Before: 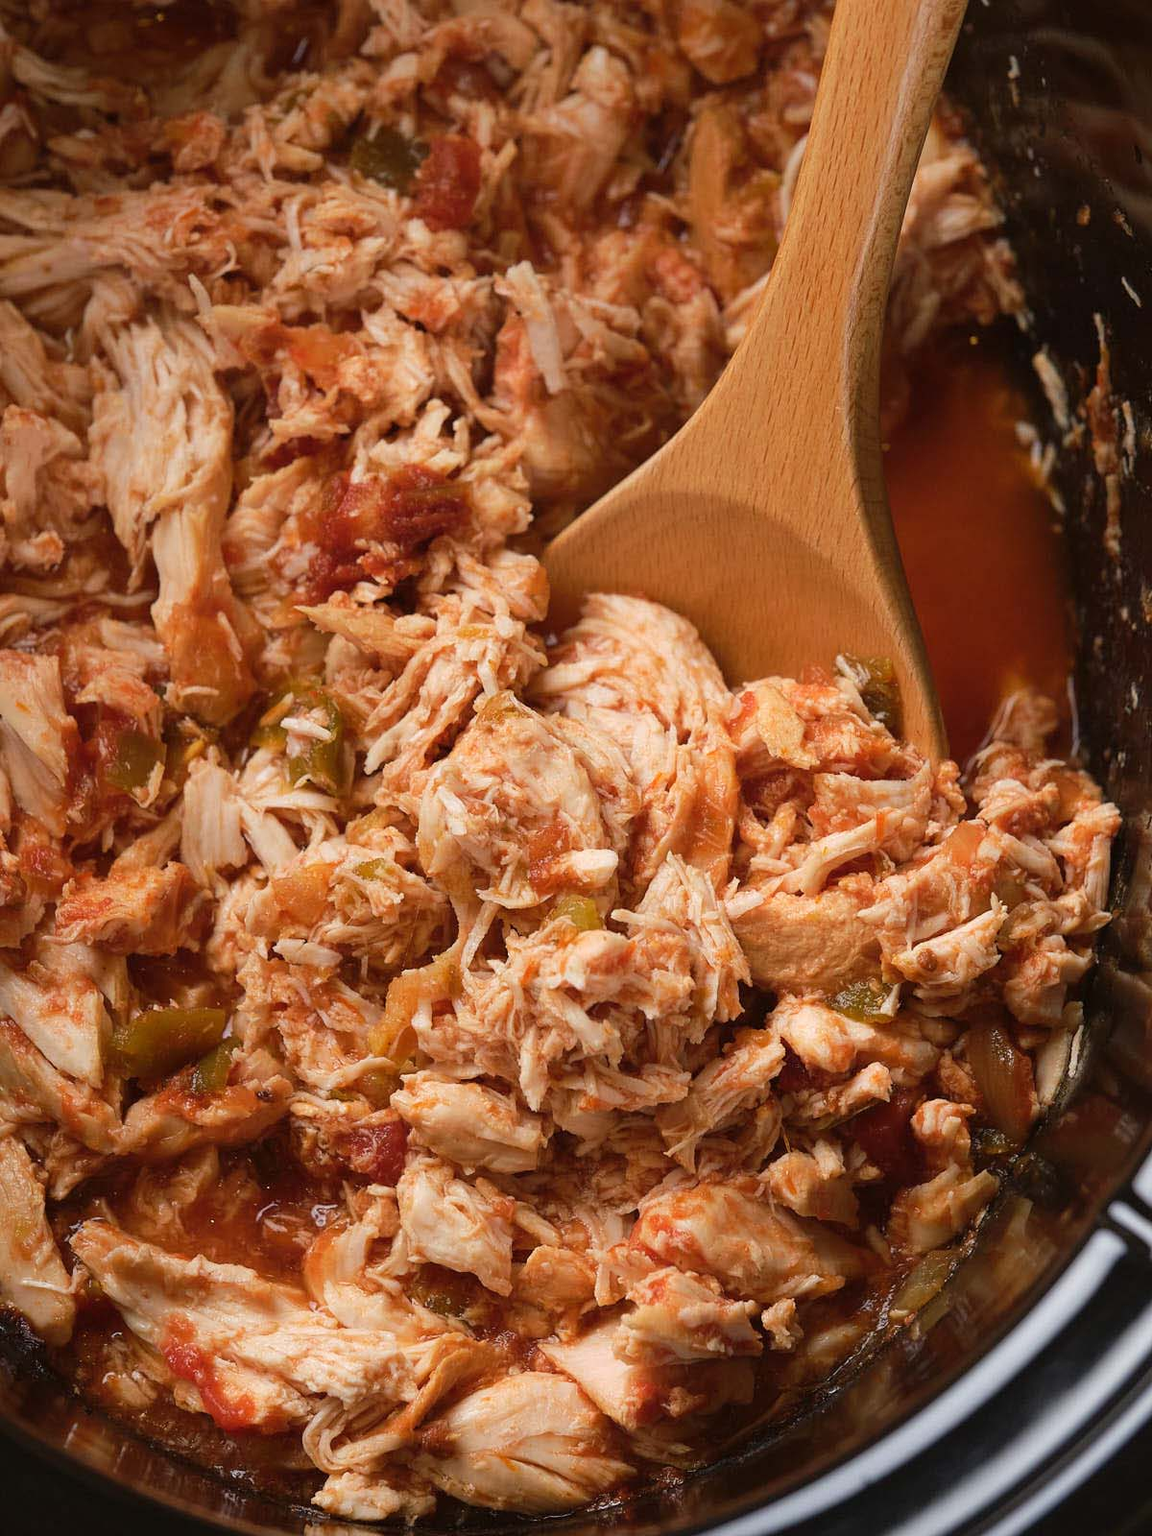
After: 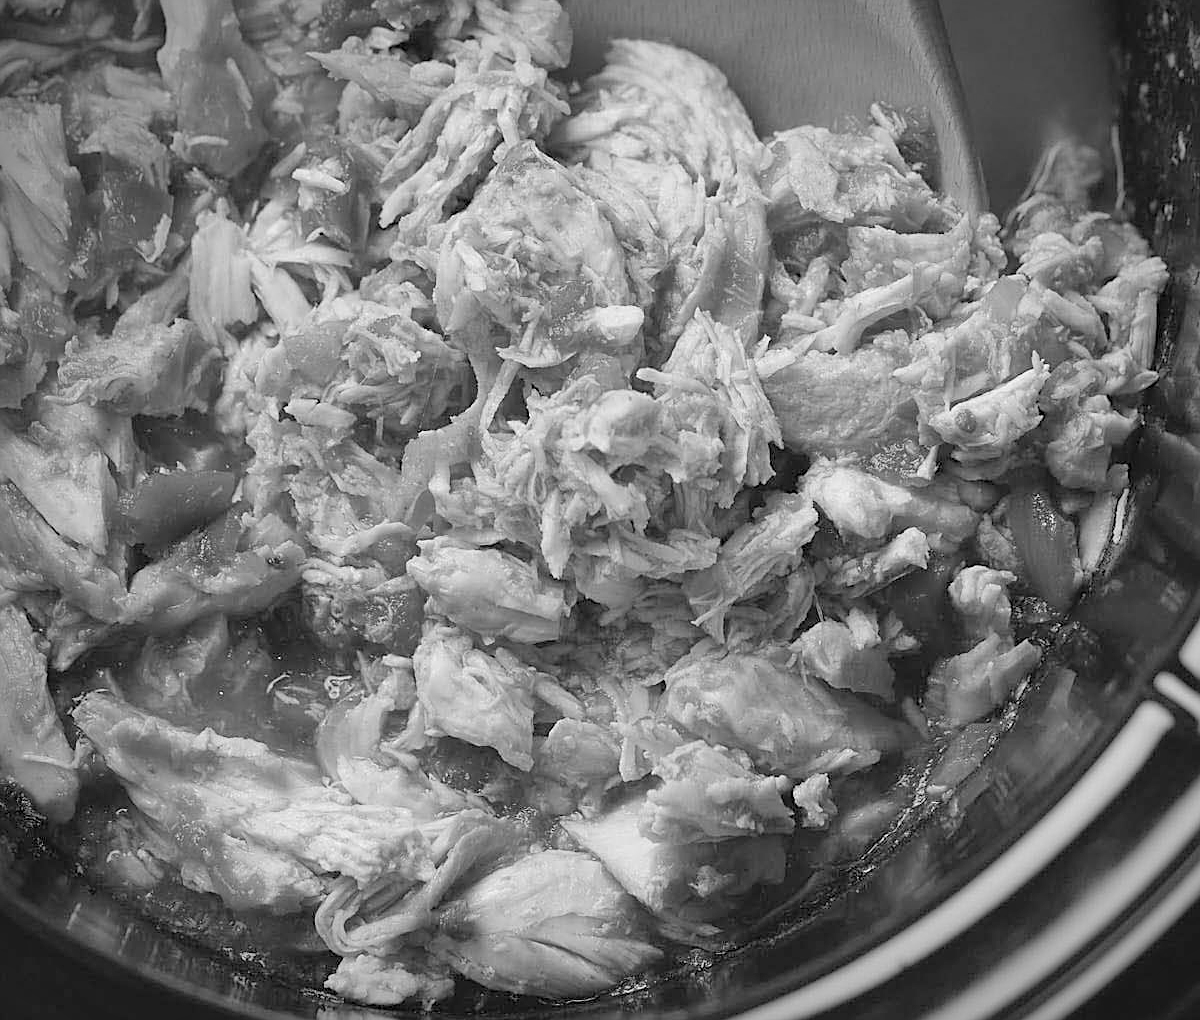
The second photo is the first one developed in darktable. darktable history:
contrast brightness saturation: brightness 0.281
crop and rotate: top 36.241%
sharpen: on, module defaults
shadows and highlights: low approximation 0.01, soften with gaussian
tone equalizer: edges refinement/feathering 500, mask exposure compensation -1.57 EV, preserve details no
vignetting: automatic ratio true, unbound false
color calibration: output gray [0.267, 0.423, 0.261, 0], illuminant as shot in camera, x 0.37, y 0.382, temperature 4320.79 K
